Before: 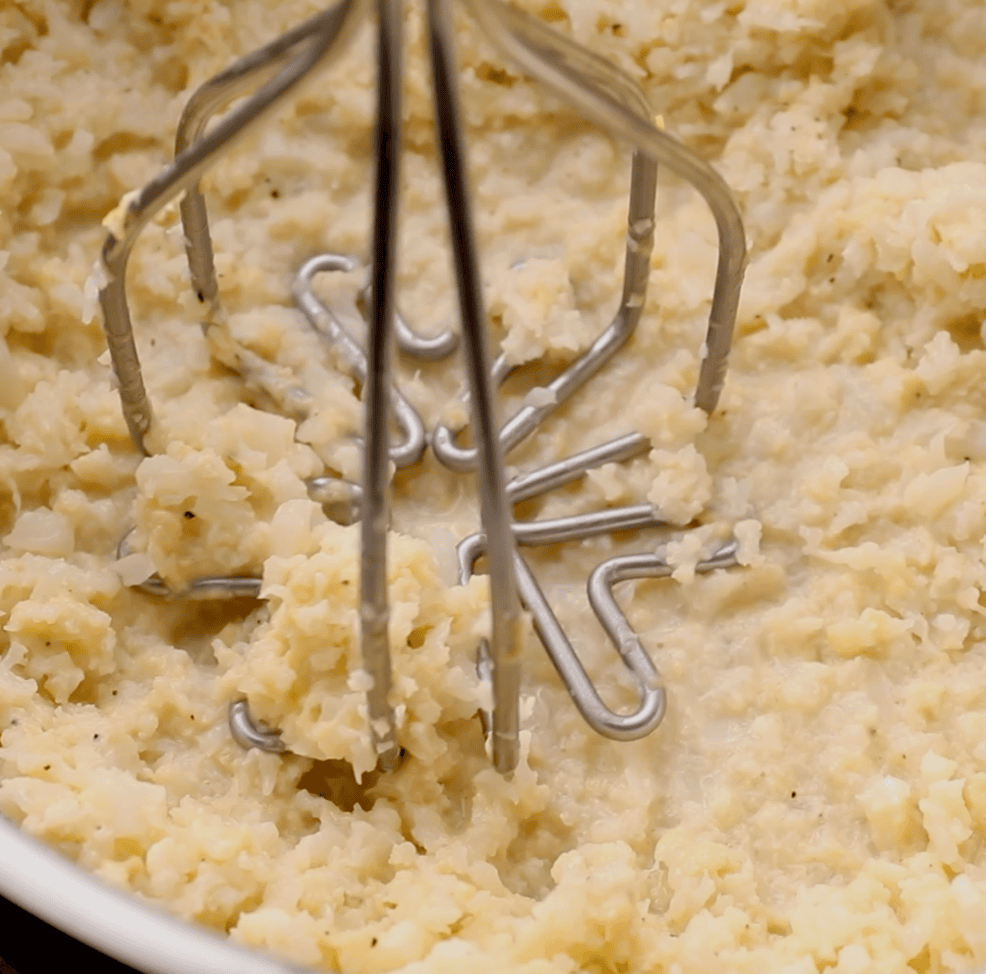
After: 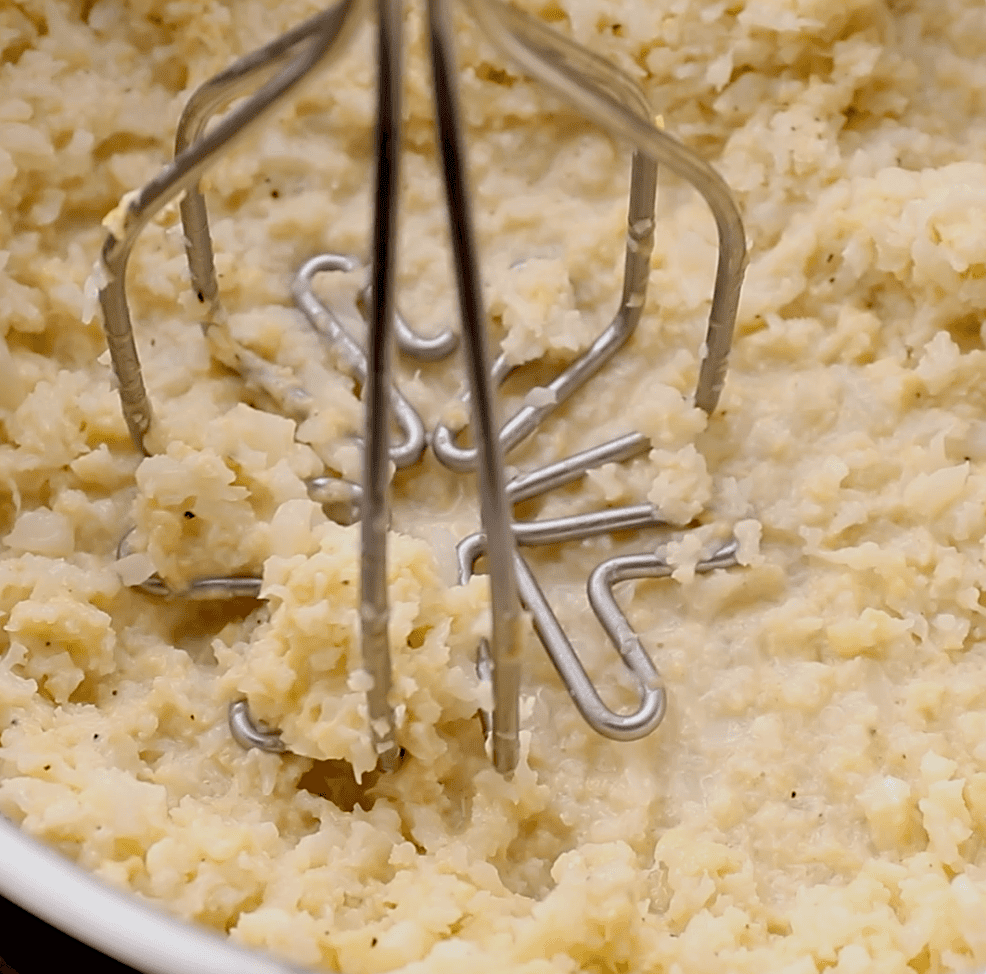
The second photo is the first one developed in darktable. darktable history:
white balance: red 0.988, blue 1.017
sharpen: on, module defaults
color balance: on, module defaults
